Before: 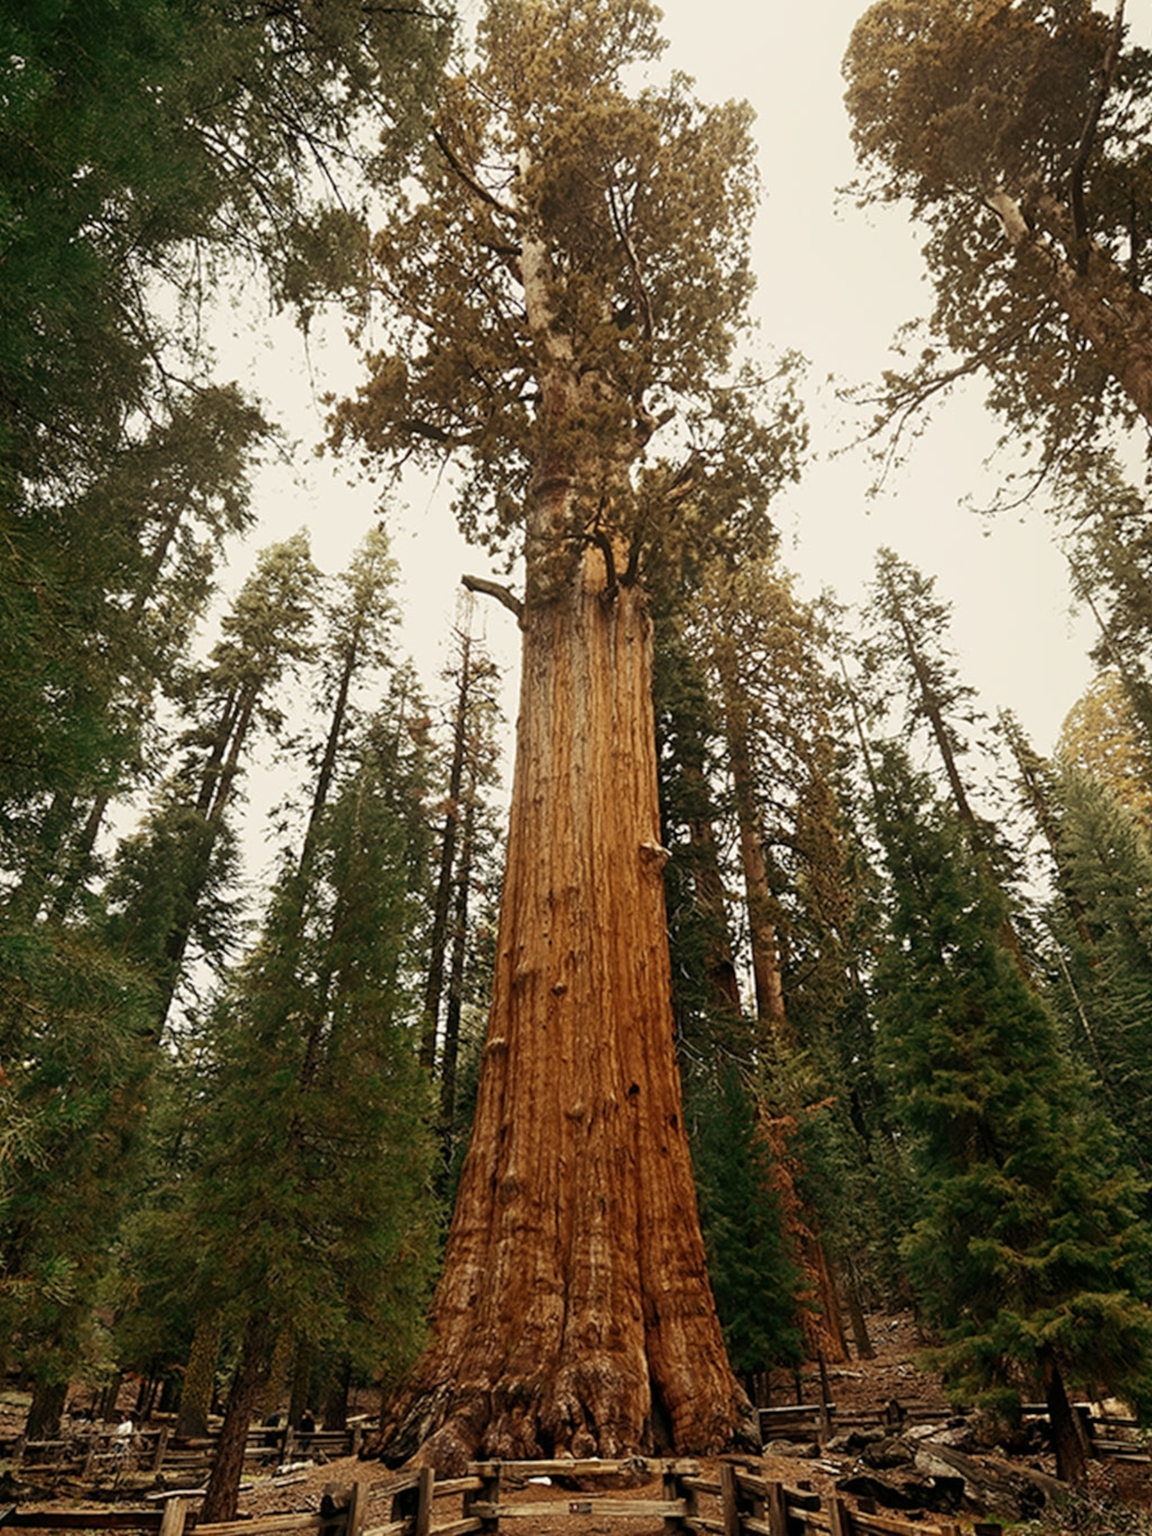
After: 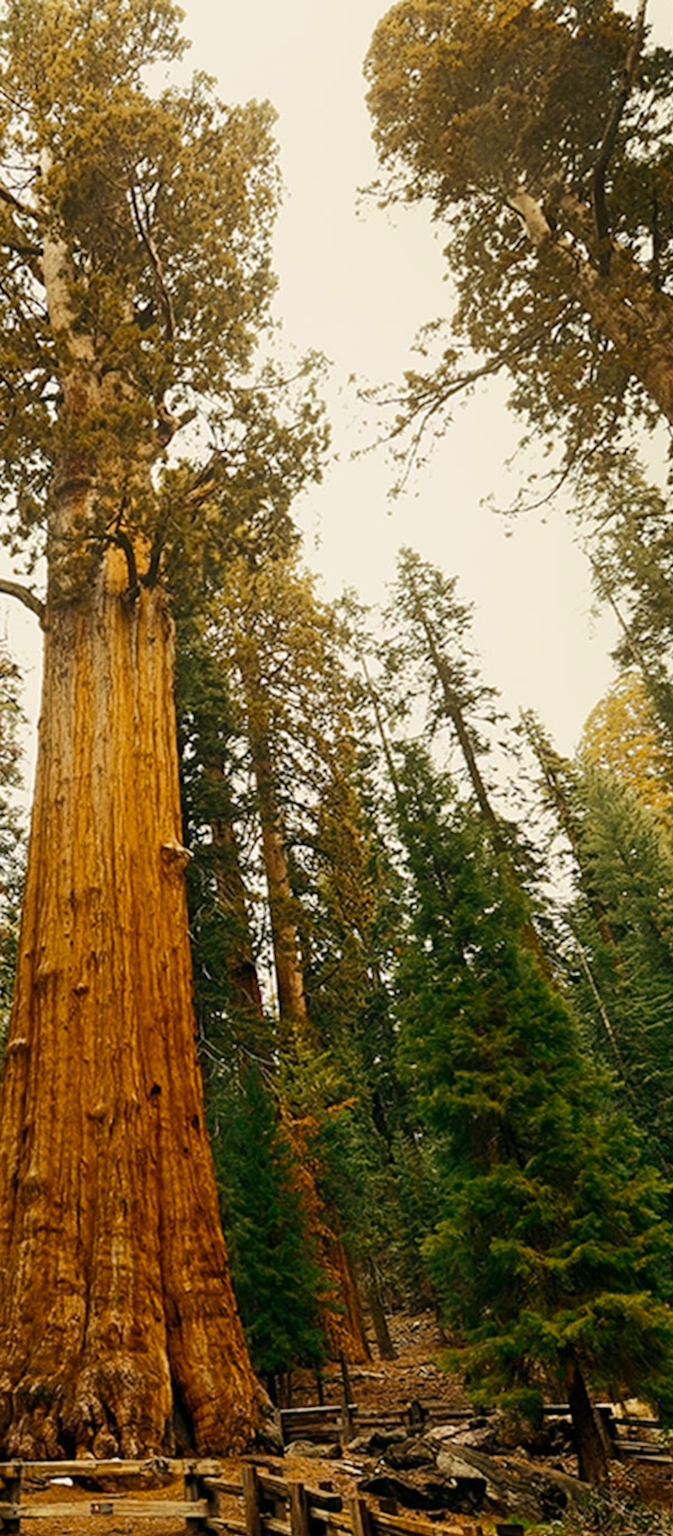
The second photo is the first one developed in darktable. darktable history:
color balance rgb: shadows lift › chroma 2.029%, shadows lift › hue 185.6°, linear chroma grading › global chroma 1.763%, linear chroma grading › mid-tones -0.953%, perceptual saturation grading › global saturation 30.452%, perceptual brilliance grading › mid-tones 10.52%, perceptual brilliance grading › shadows 14.765%
crop: left 41.566%
